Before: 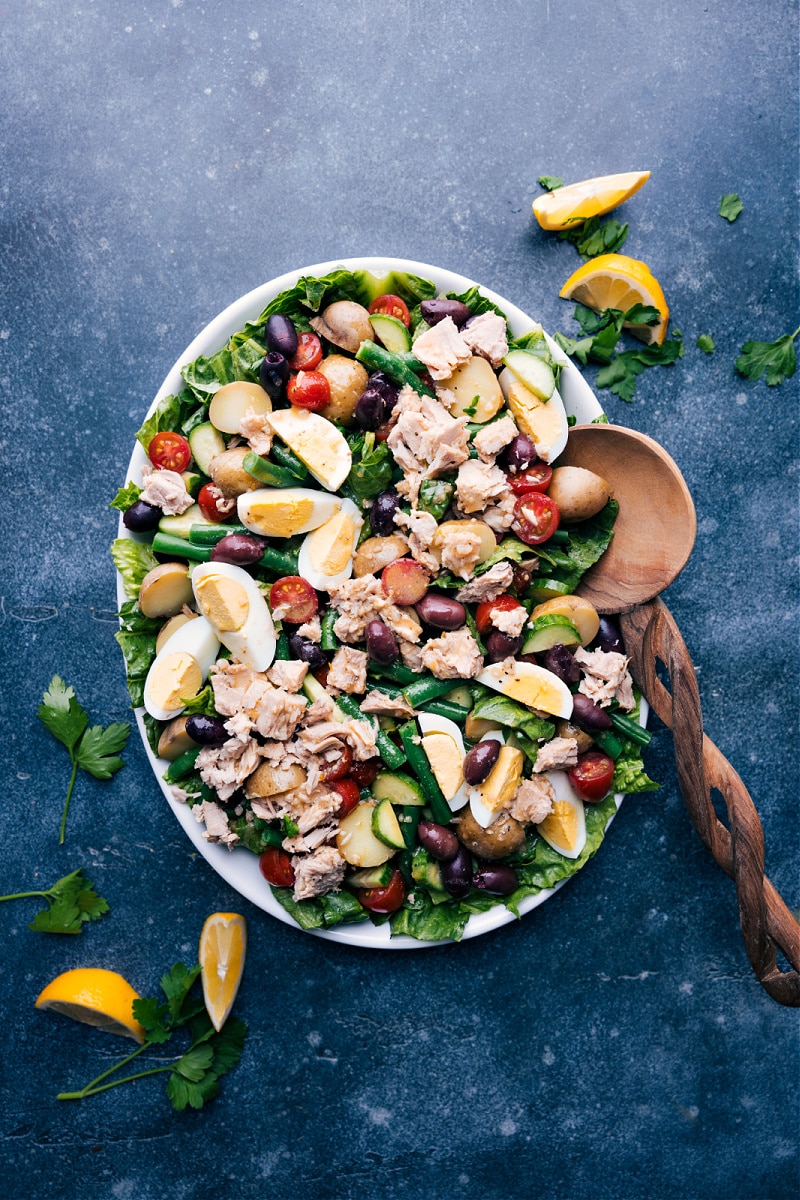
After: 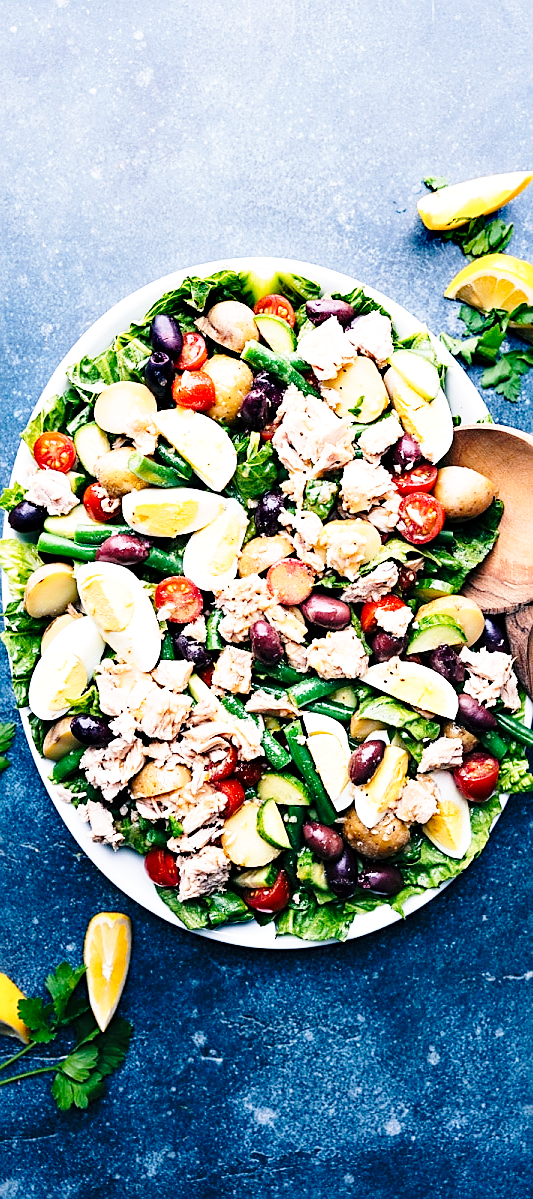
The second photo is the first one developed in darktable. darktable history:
base curve: curves: ch0 [(0, 0) (0.028, 0.03) (0.105, 0.232) (0.387, 0.748) (0.754, 0.968) (1, 1)], fusion 1, exposure shift 0.576, preserve colors none
crop and rotate: left 14.385%, right 18.948%
sharpen: on, module defaults
